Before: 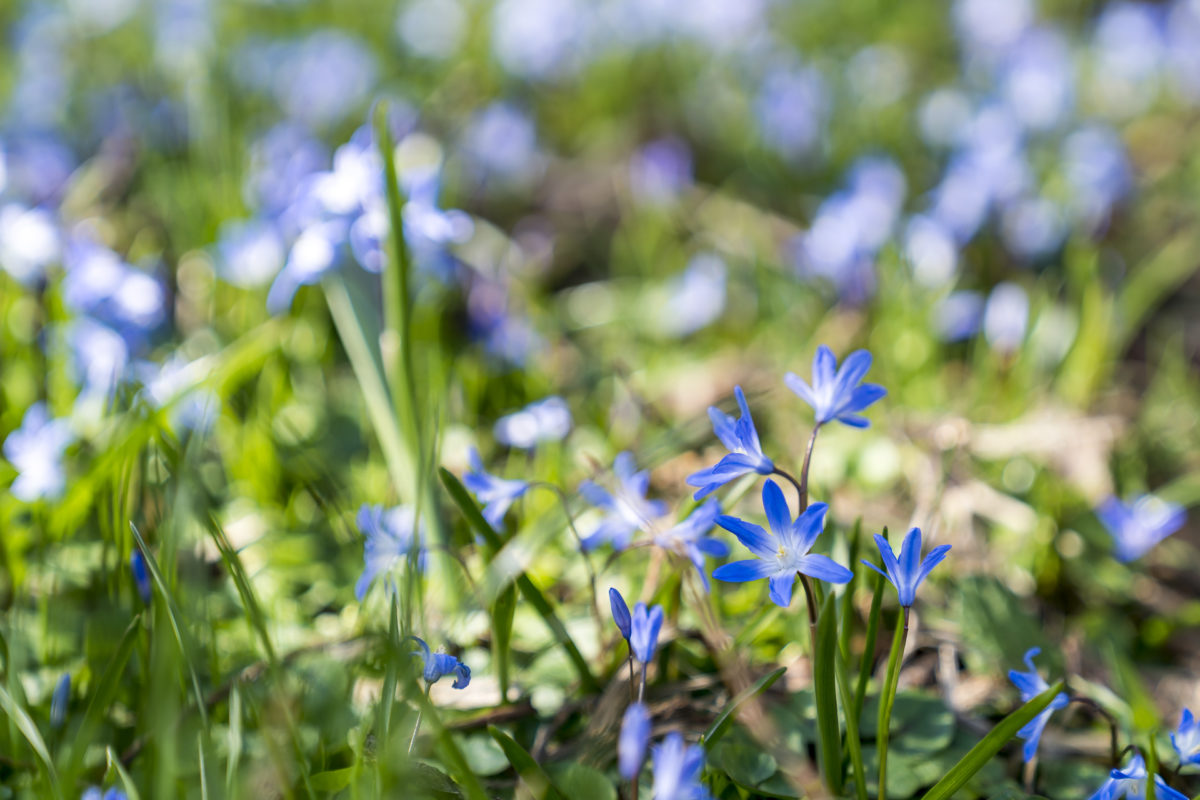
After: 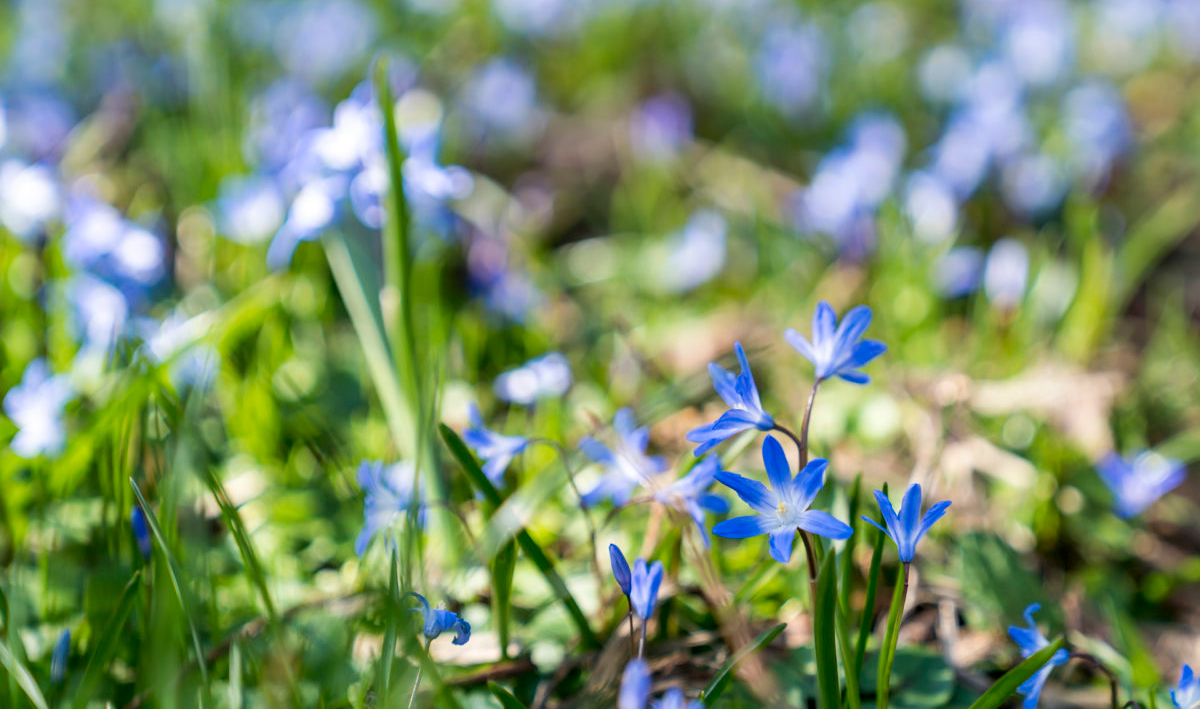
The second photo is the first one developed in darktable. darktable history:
crop and rotate: top 5.592%, bottom 5.678%
